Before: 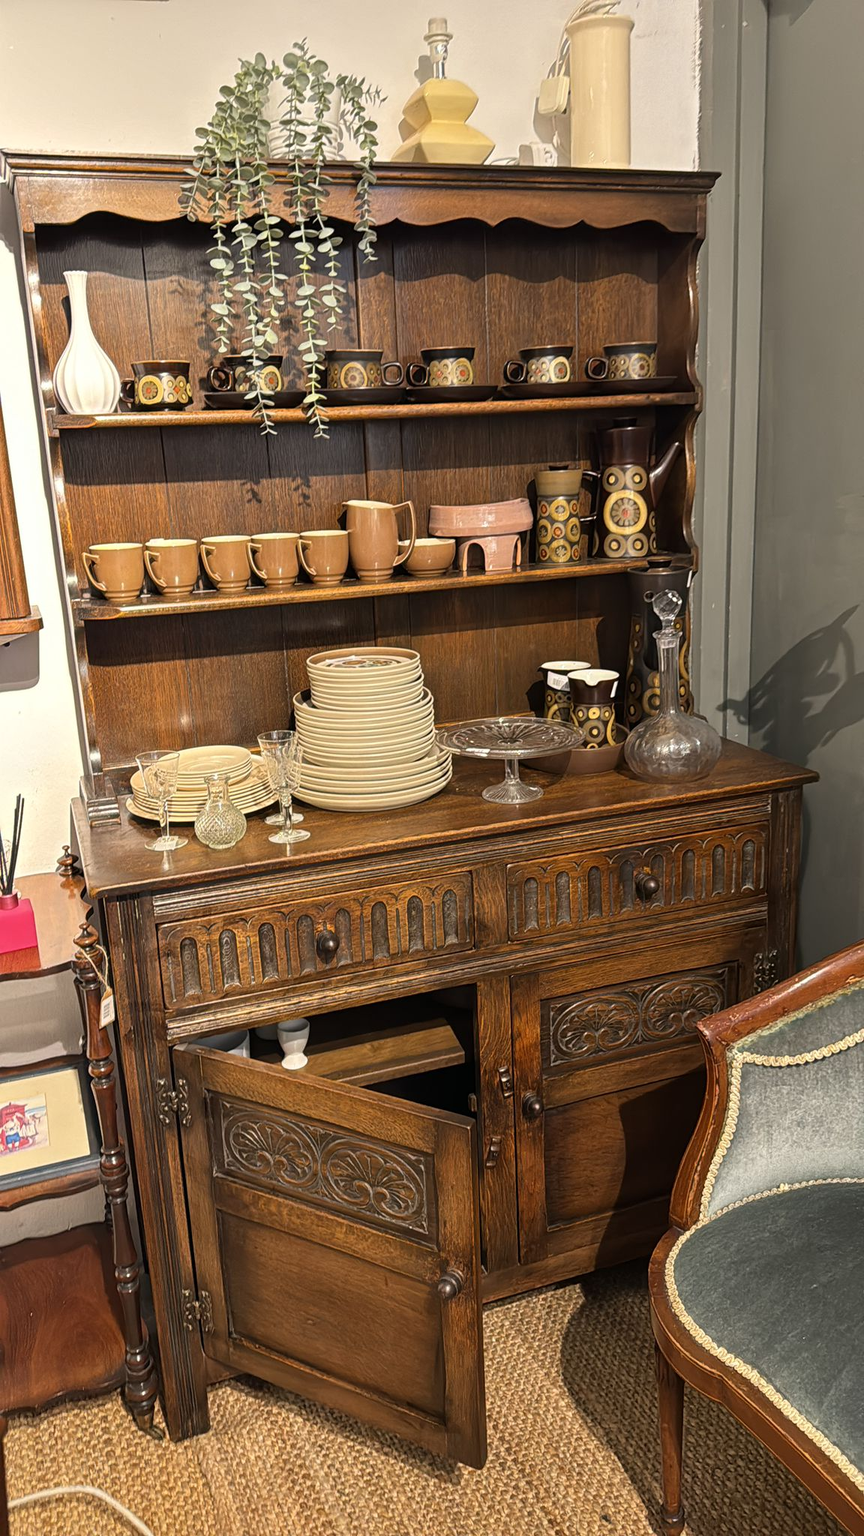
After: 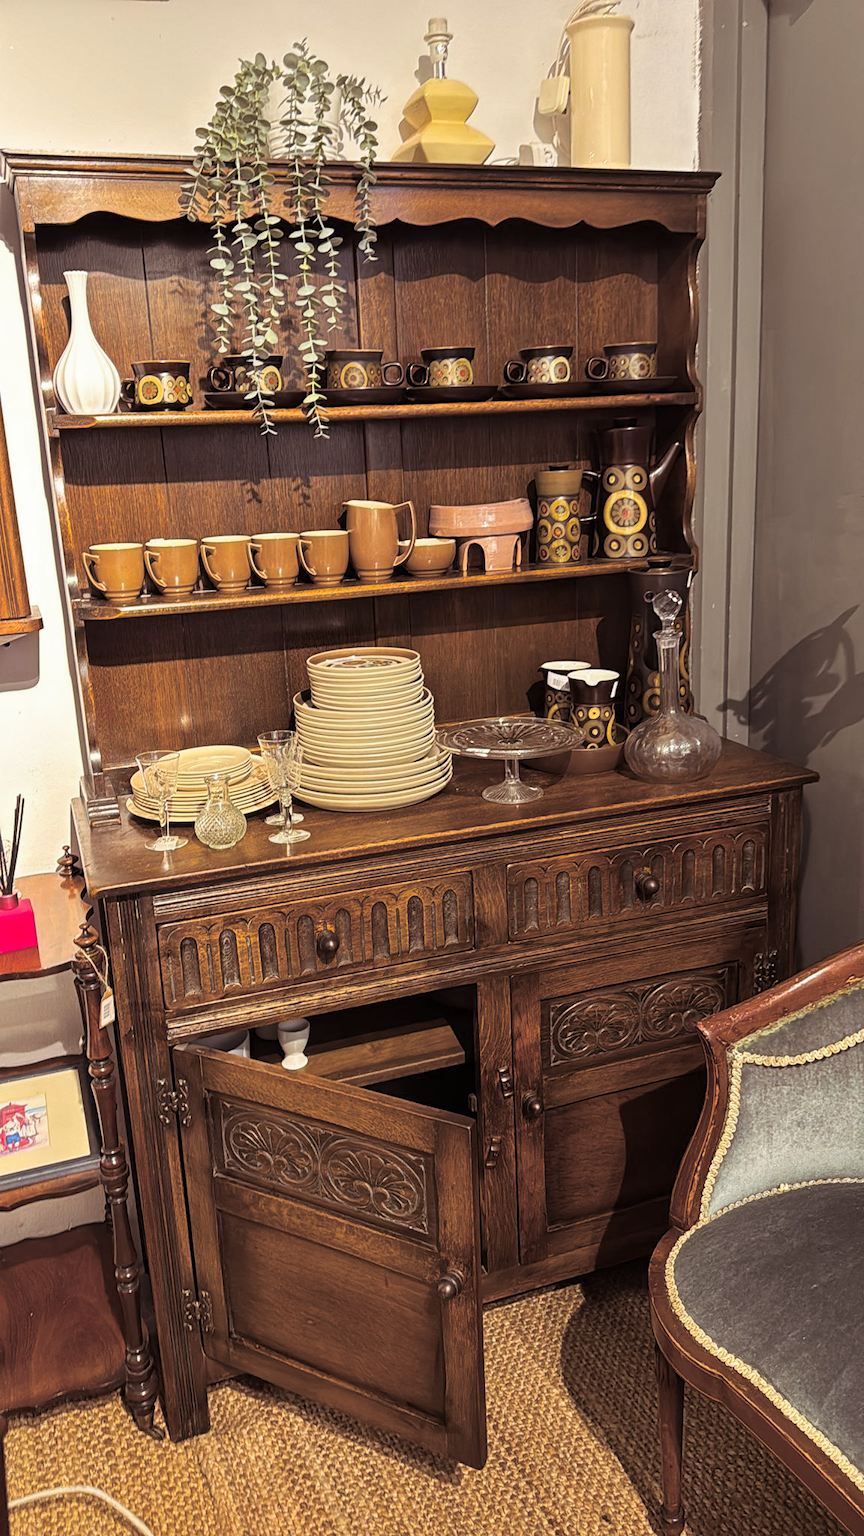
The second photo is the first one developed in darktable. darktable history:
split-toning: shadows › saturation 0.24, highlights › hue 54°, highlights › saturation 0.24
color balance rgb: perceptual saturation grading › global saturation 35%, perceptual saturation grading › highlights -25%, perceptual saturation grading › shadows 50%
